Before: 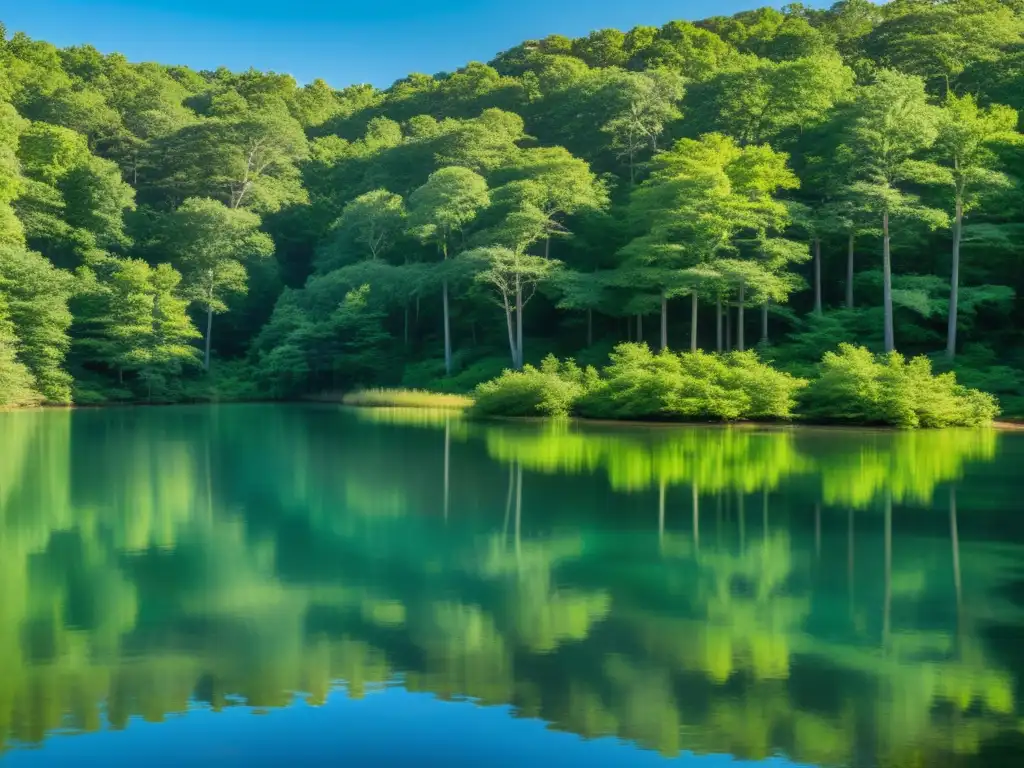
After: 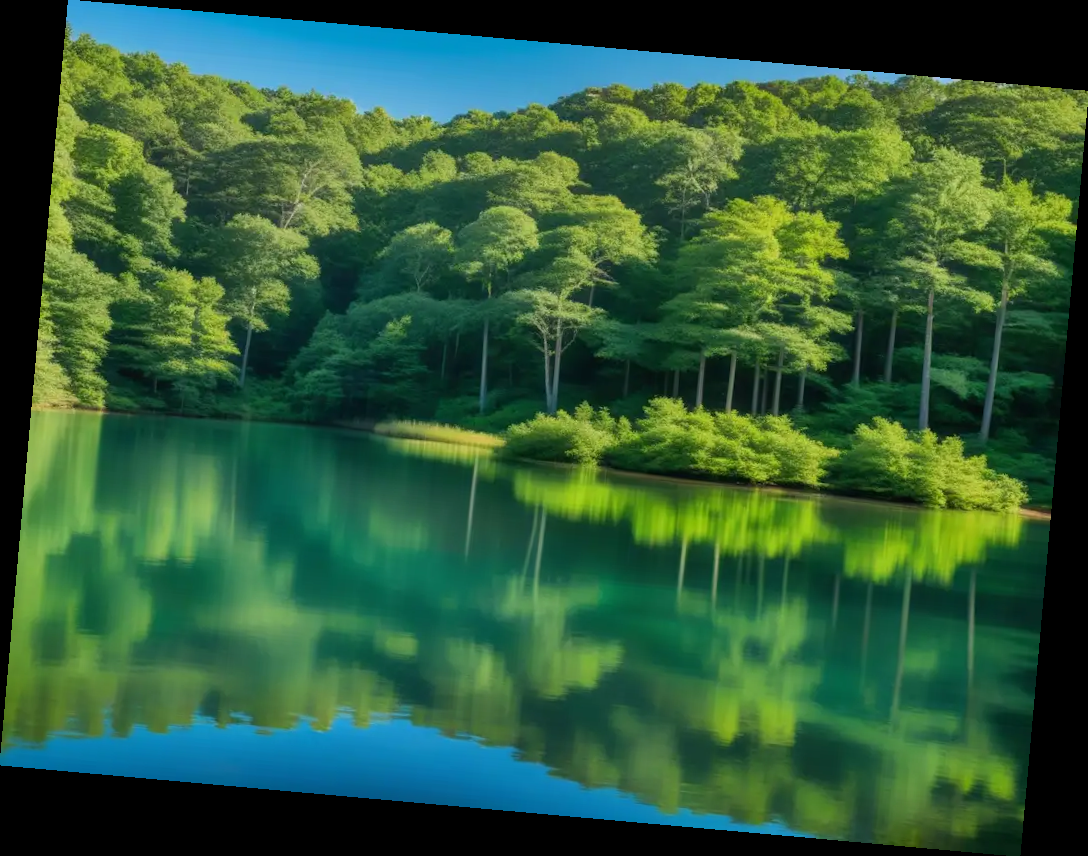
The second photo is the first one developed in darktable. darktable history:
rotate and perspective: rotation 5.12°, automatic cropping off
exposure: exposure -0.177 EV, compensate highlight preservation false
